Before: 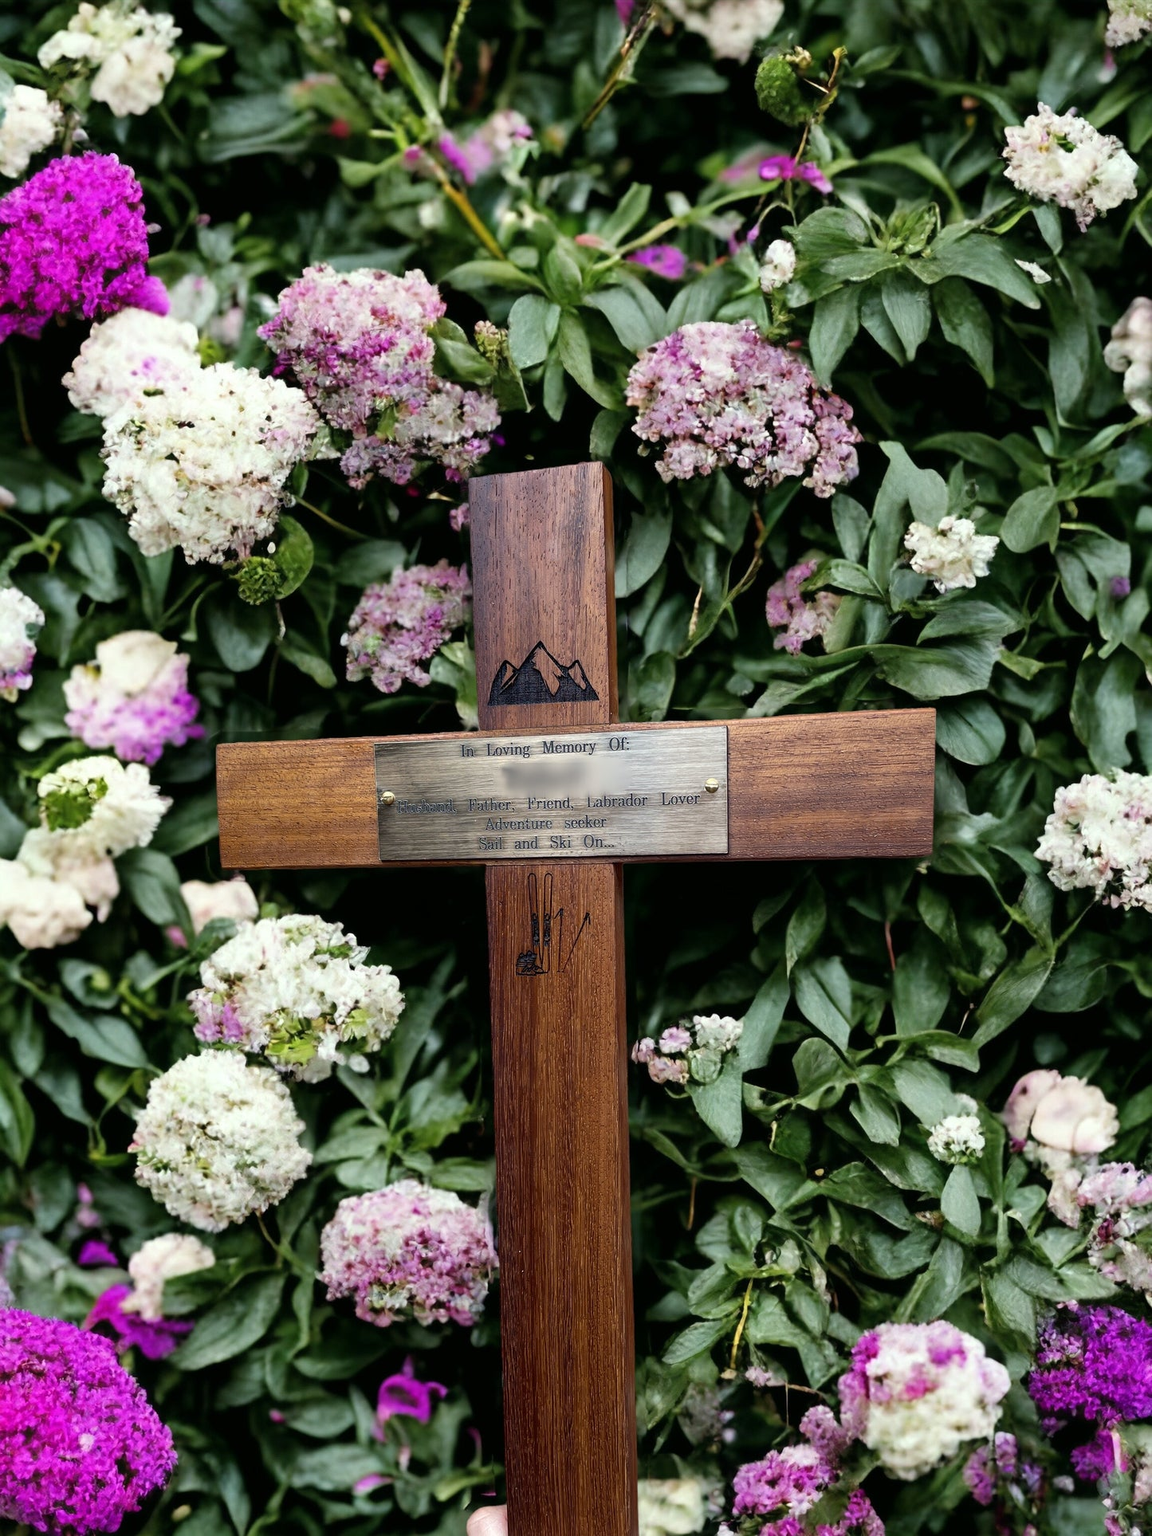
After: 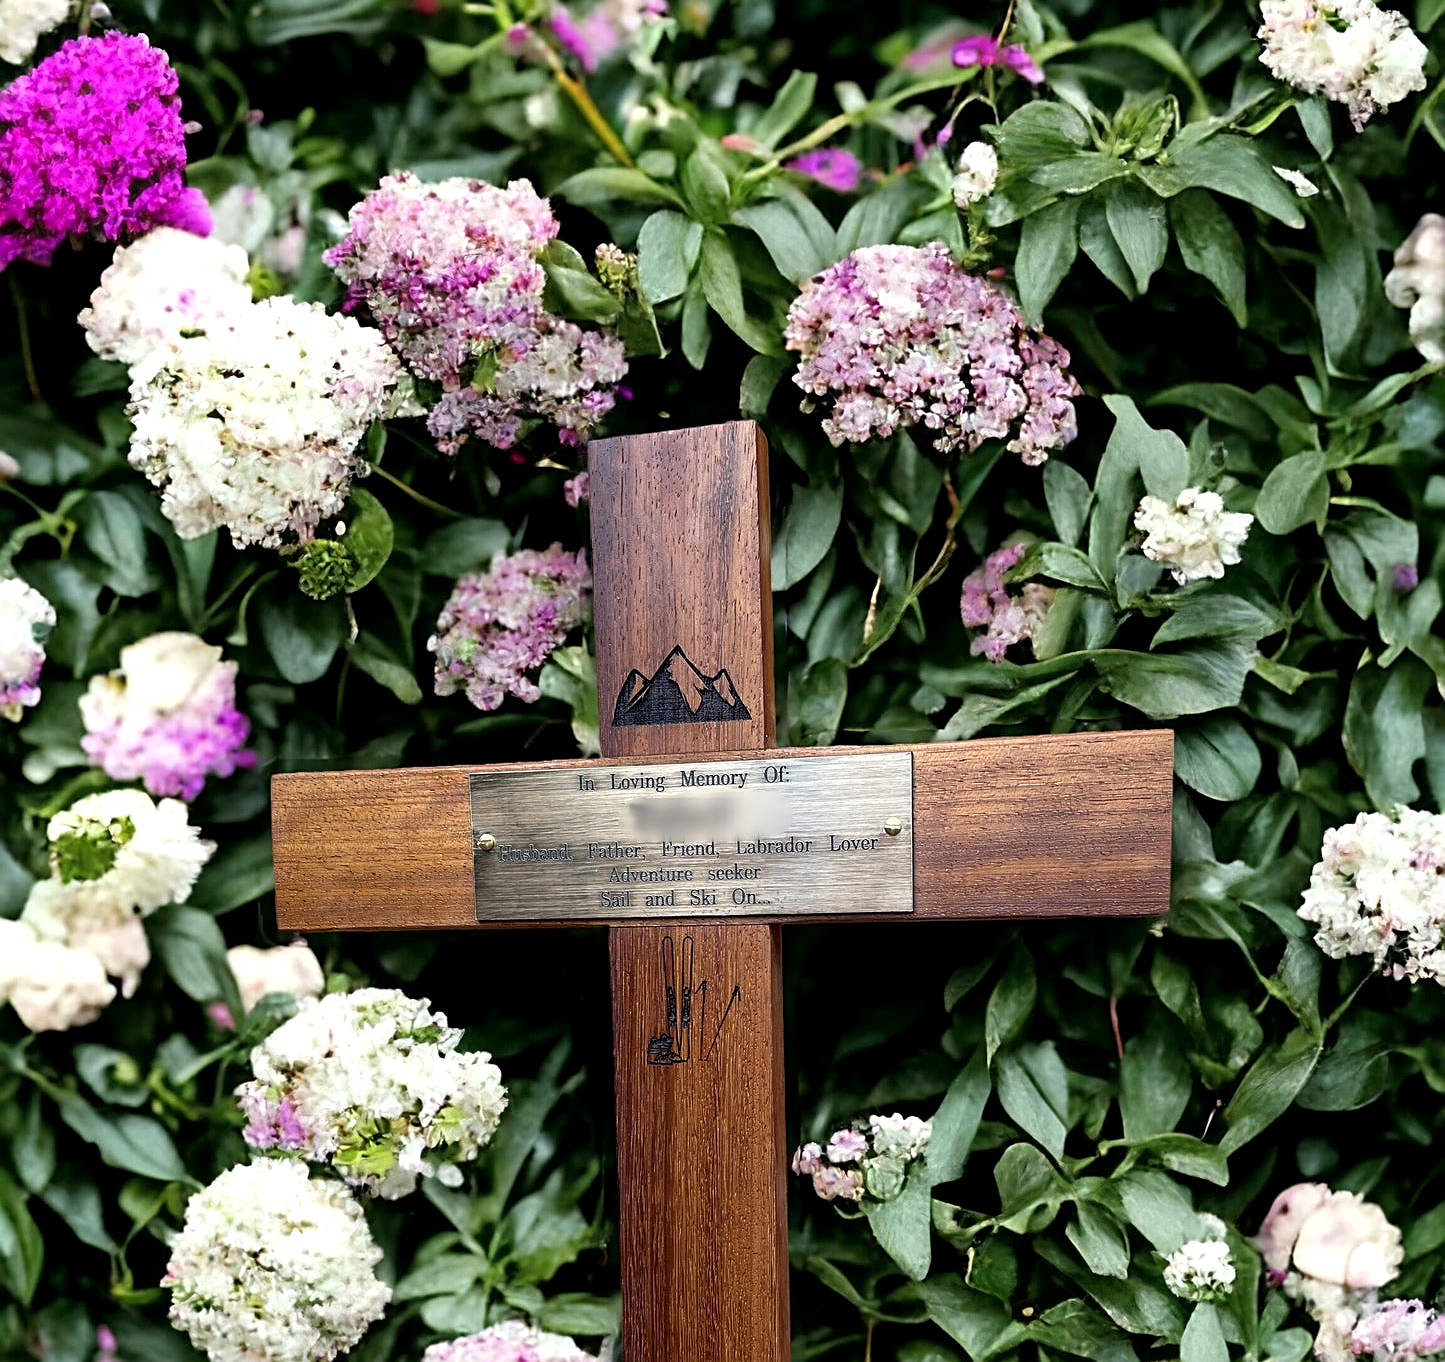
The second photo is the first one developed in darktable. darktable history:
exposure: black level correction 0.001, exposure 0.3 EV, compensate highlight preservation false
tone equalizer: on, module defaults
crop and rotate: top 8.293%, bottom 20.996%
sharpen: on, module defaults
